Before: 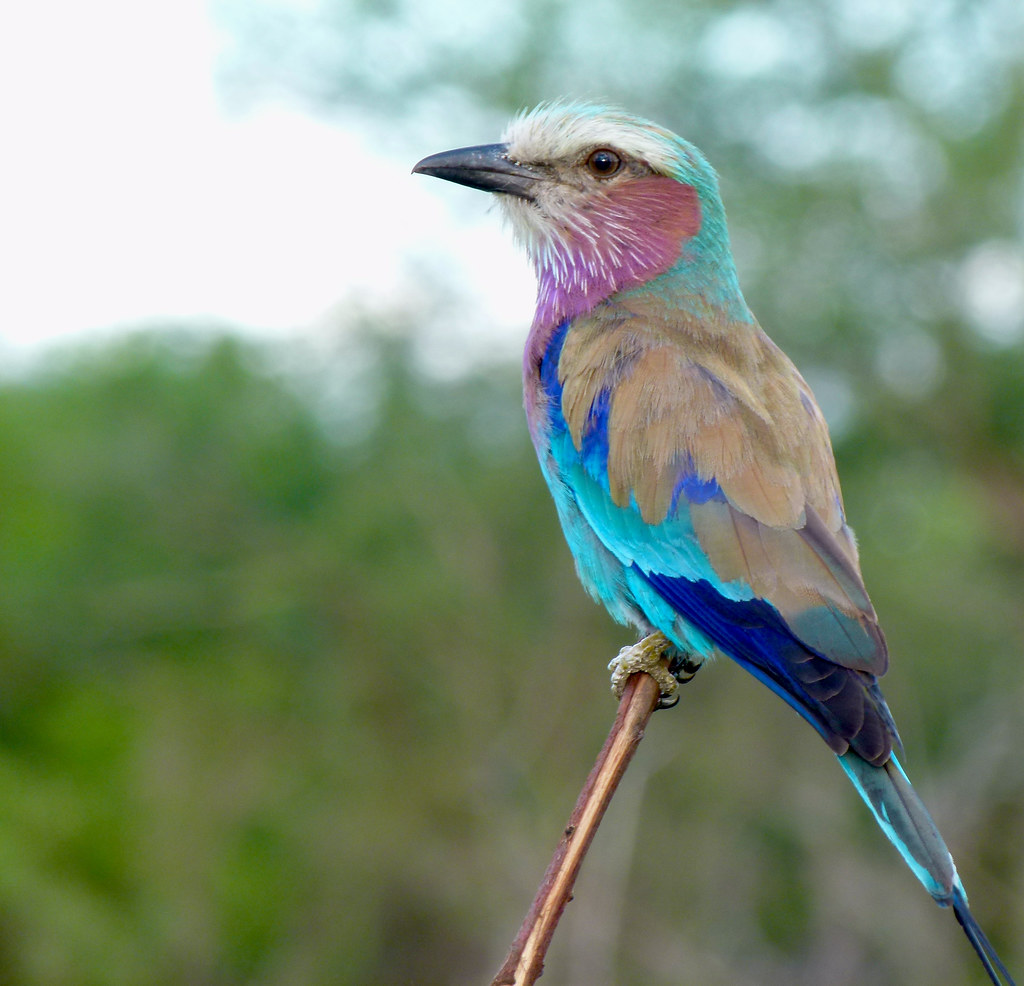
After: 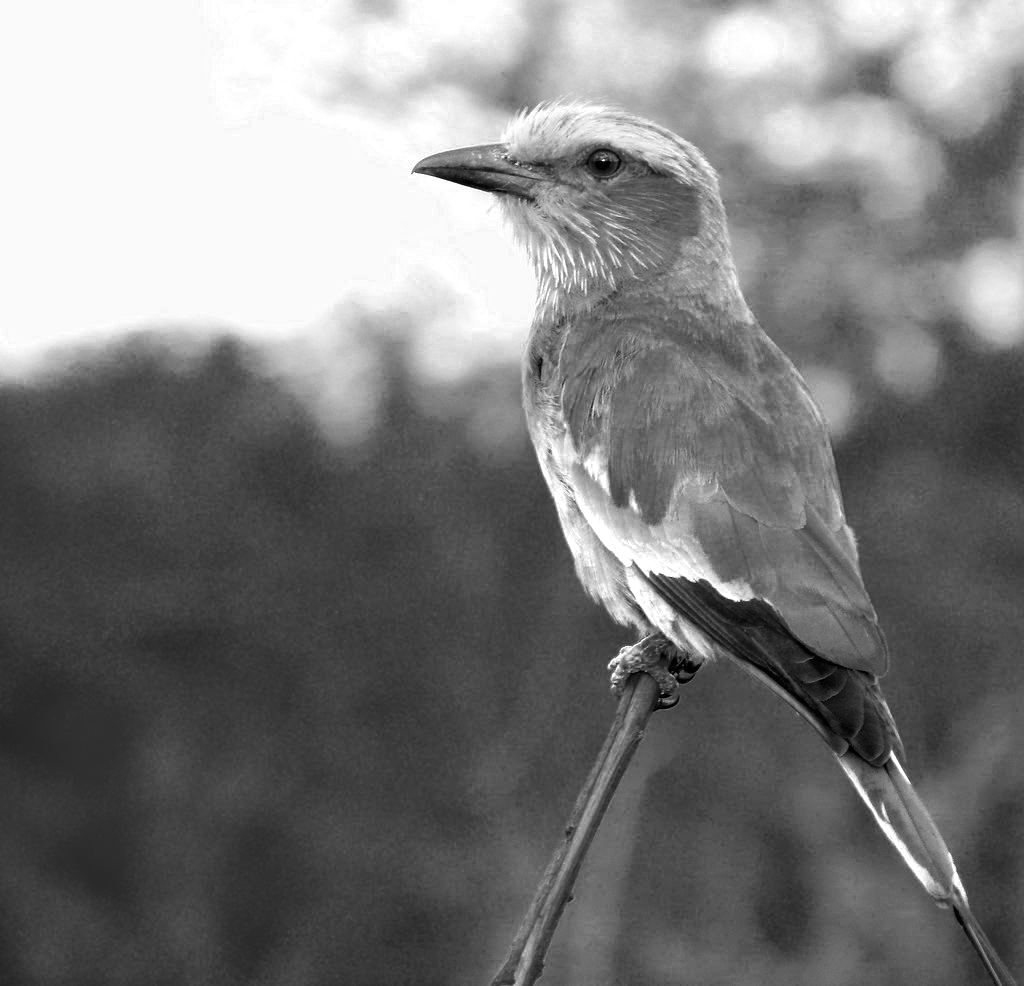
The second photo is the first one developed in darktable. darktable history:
color zones: curves: ch0 [(0.287, 0.048) (0.493, 0.484) (0.737, 0.816)]; ch1 [(0, 0) (0.143, 0) (0.286, 0) (0.429, 0) (0.571, 0) (0.714, 0) (0.857, 0)]
